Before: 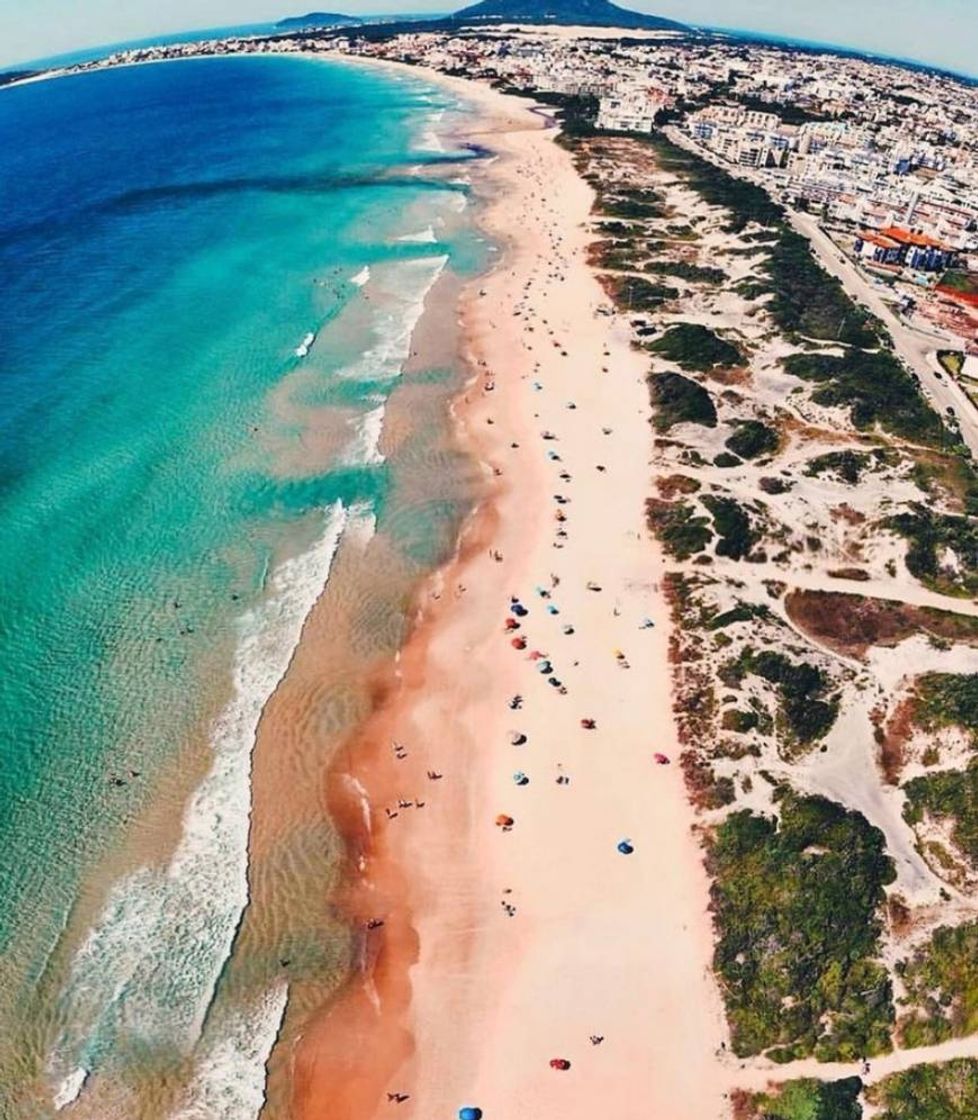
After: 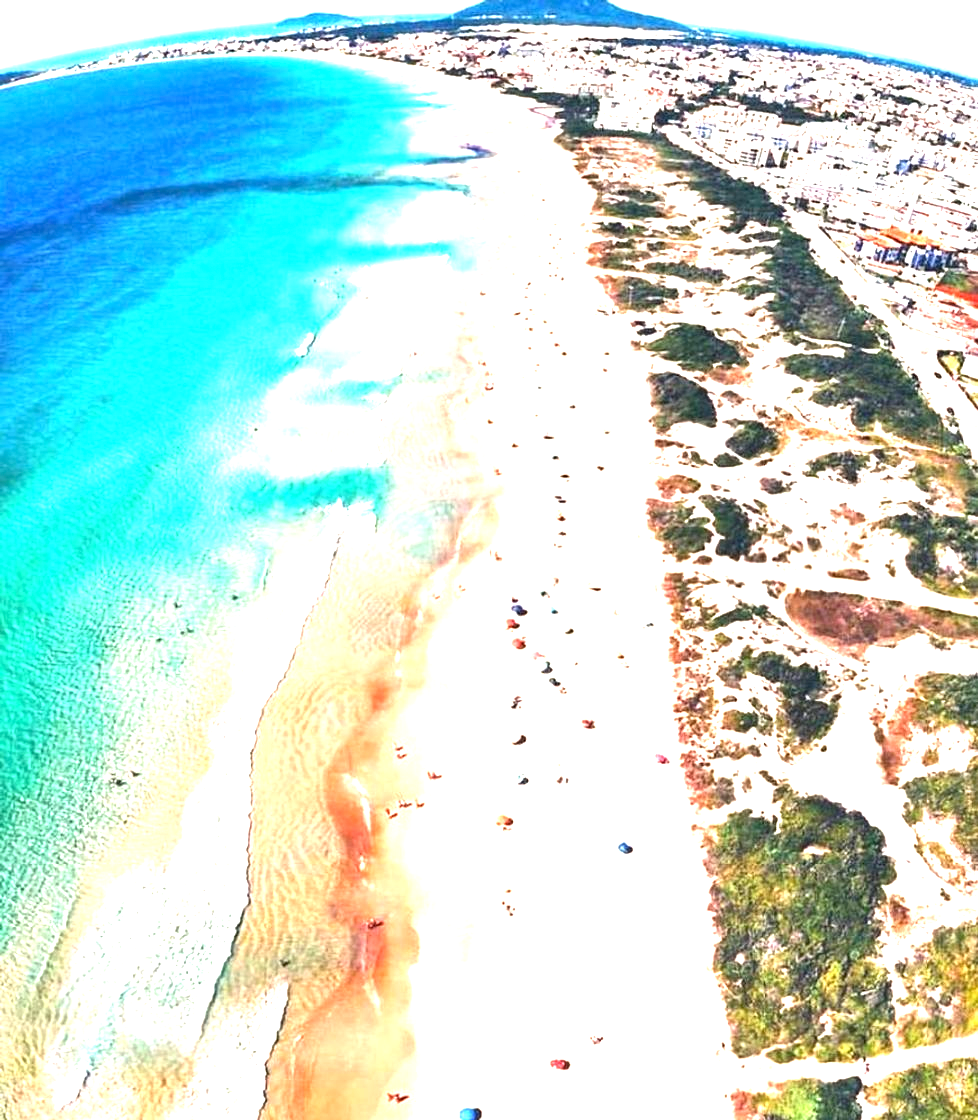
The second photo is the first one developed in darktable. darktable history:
exposure: exposure 1.994 EV, compensate highlight preservation false
tone equalizer: mask exposure compensation -0.508 EV
